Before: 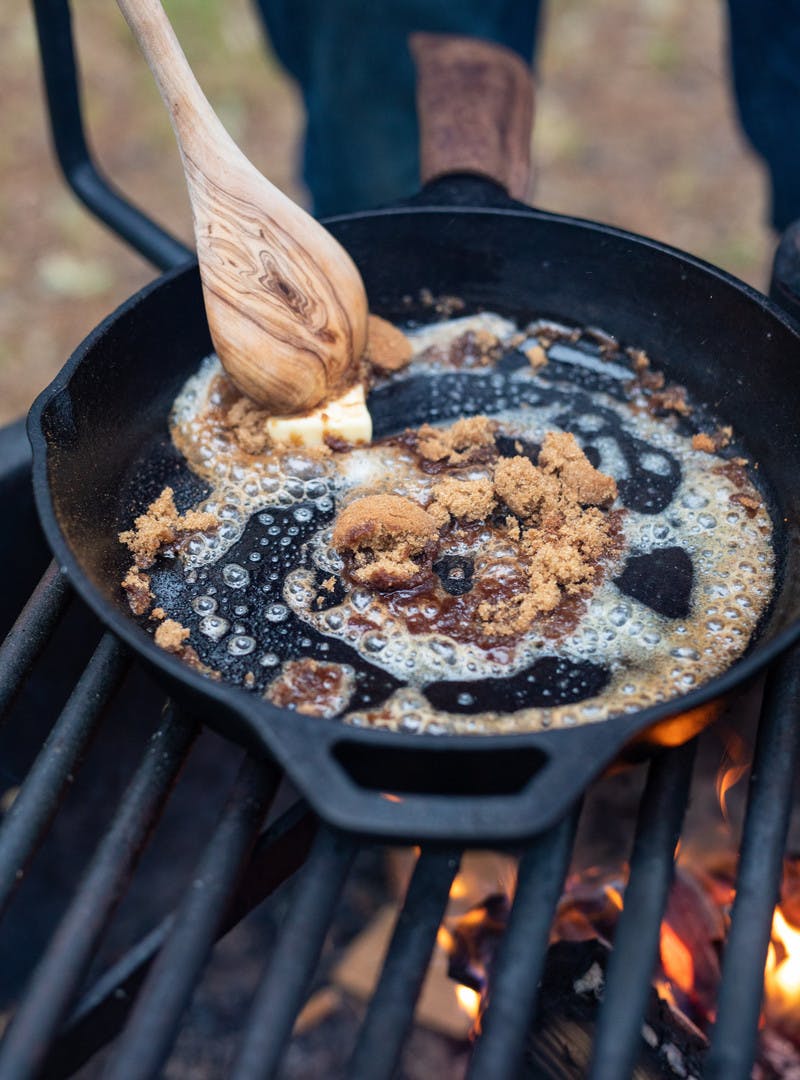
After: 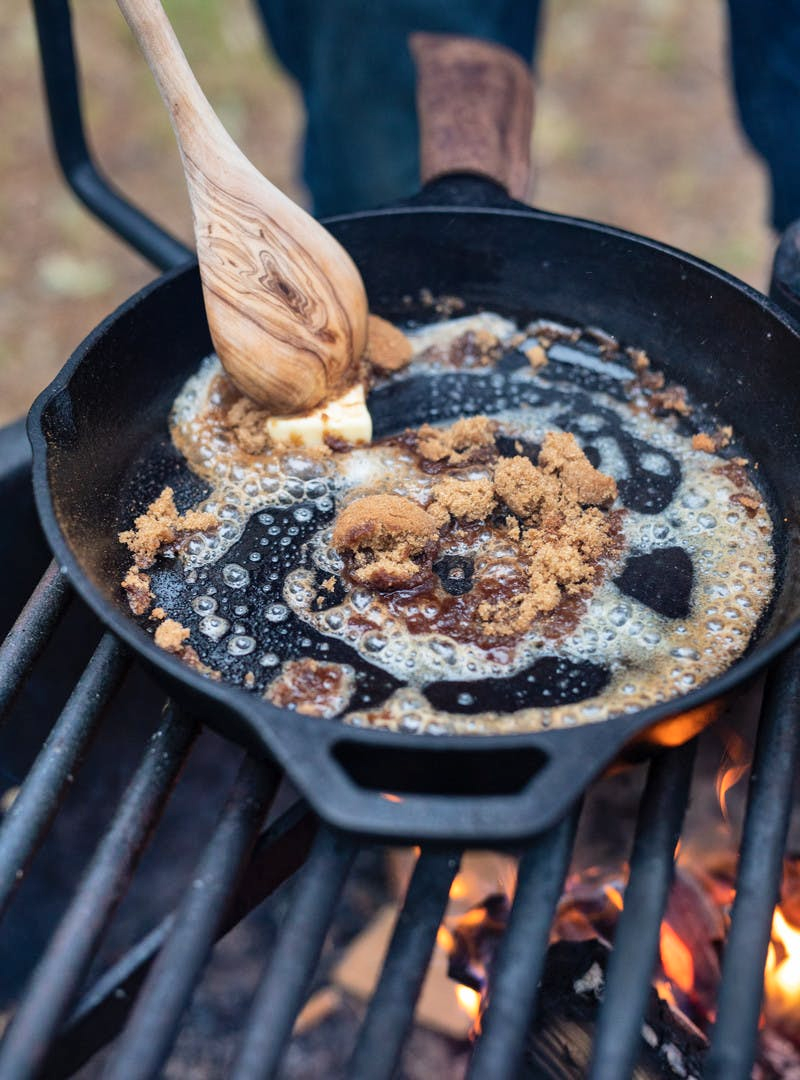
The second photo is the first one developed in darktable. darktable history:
shadows and highlights: shadows 52.92, soften with gaussian
